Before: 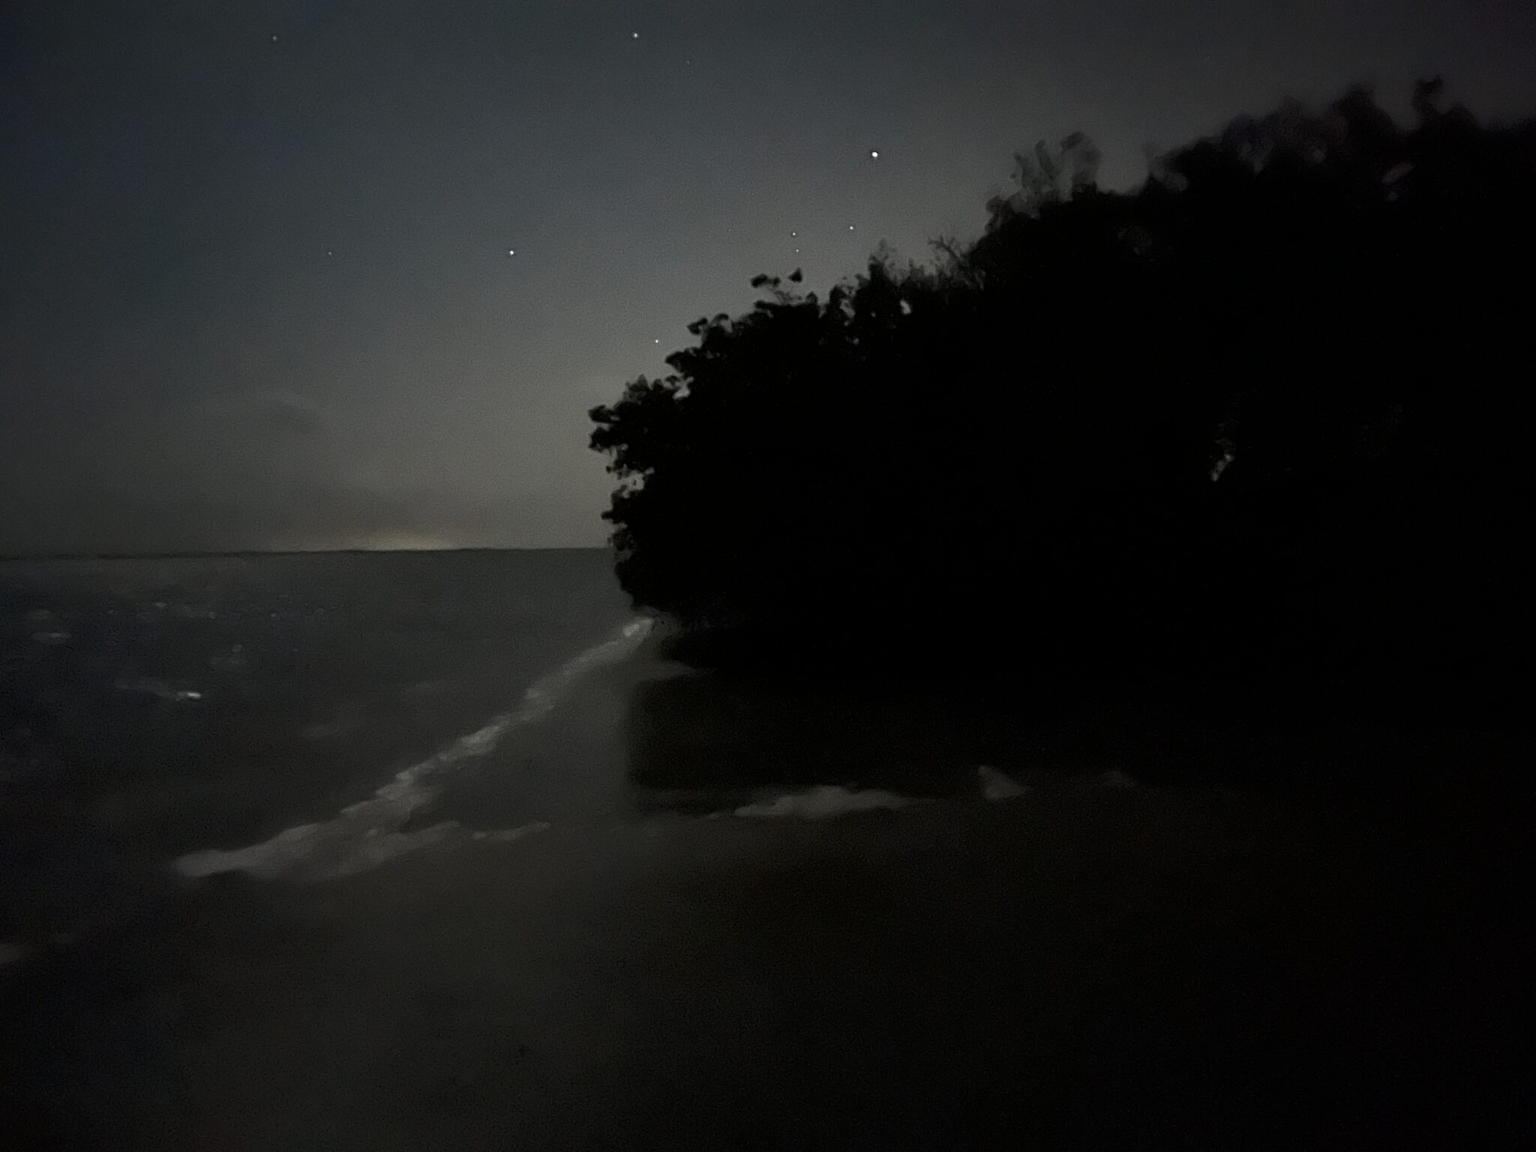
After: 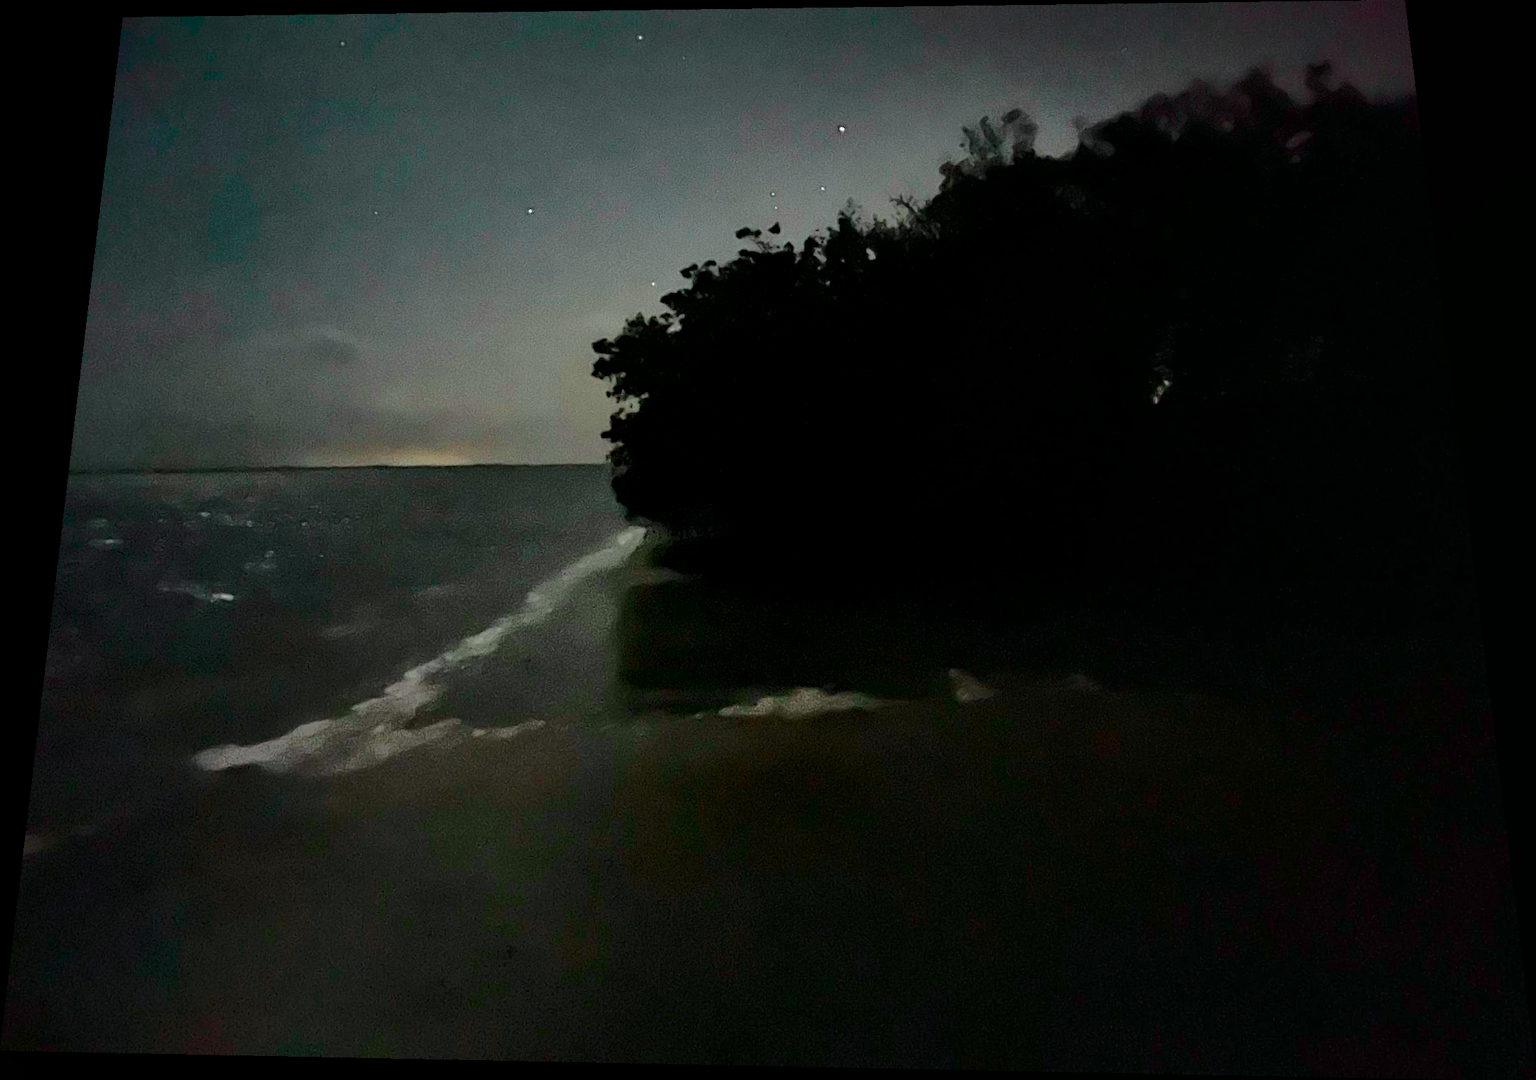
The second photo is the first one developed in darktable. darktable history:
local contrast: on, module defaults
haze removal: compatibility mode true, adaptive false
tone curve: curves: ch0 [(0, 0.003) (0.044, 0.032) (0.12, 0.089) (0.19, 0.175) (0.271, 0.294) (0.457, 0.546) (0.588, 0.71) (0.701, 0.815) (0.86, 0.922) (1, 0.982)]; ch1 [(0, 0) (0.247, 0.215) (0.433, 0.382) (0.466, 0.426) (0.493, 0.481) (0.501, 0.5) (0.517, 0.524) (0.557, 0.582) (0.598, 0.651) (0.671, 0.735) (0.796, 0.85) (1, 1)]; ch2 [(0, 0) (0.249, 0.216) (0.357, 0.317) (0.448, 0.432) (0.478, 0.492) (0.498, 0.499) (0.517, 0.53) (0.537, 0.57) (0.569, 0.623) (0.61, 0.663) (0.706, 0.75) (0.808, 0.809) (0.991, 0.968)], color space Lab, independent channels, preserve colors none
shadows and highlights: on, module defaults
rotate and perspective: rotation 0.128°, lens shift (vertical) -0.181, lens shift (horizontal) -0.044, shear 0.001, automatic cropping off
